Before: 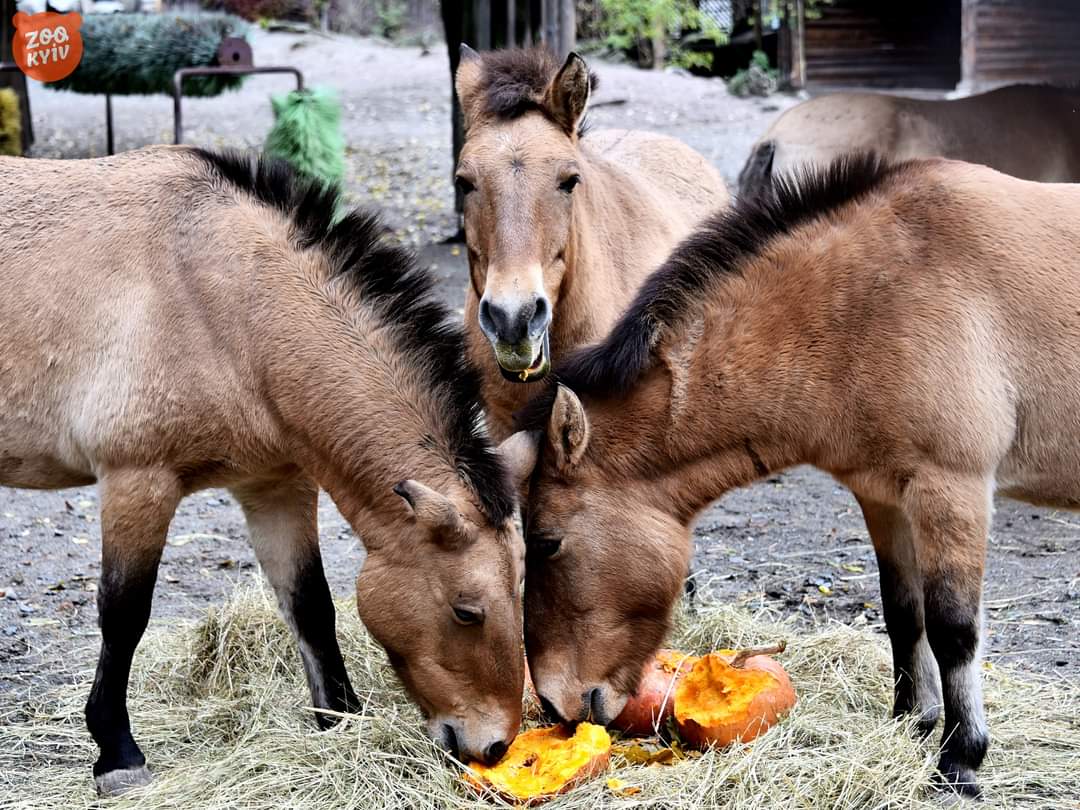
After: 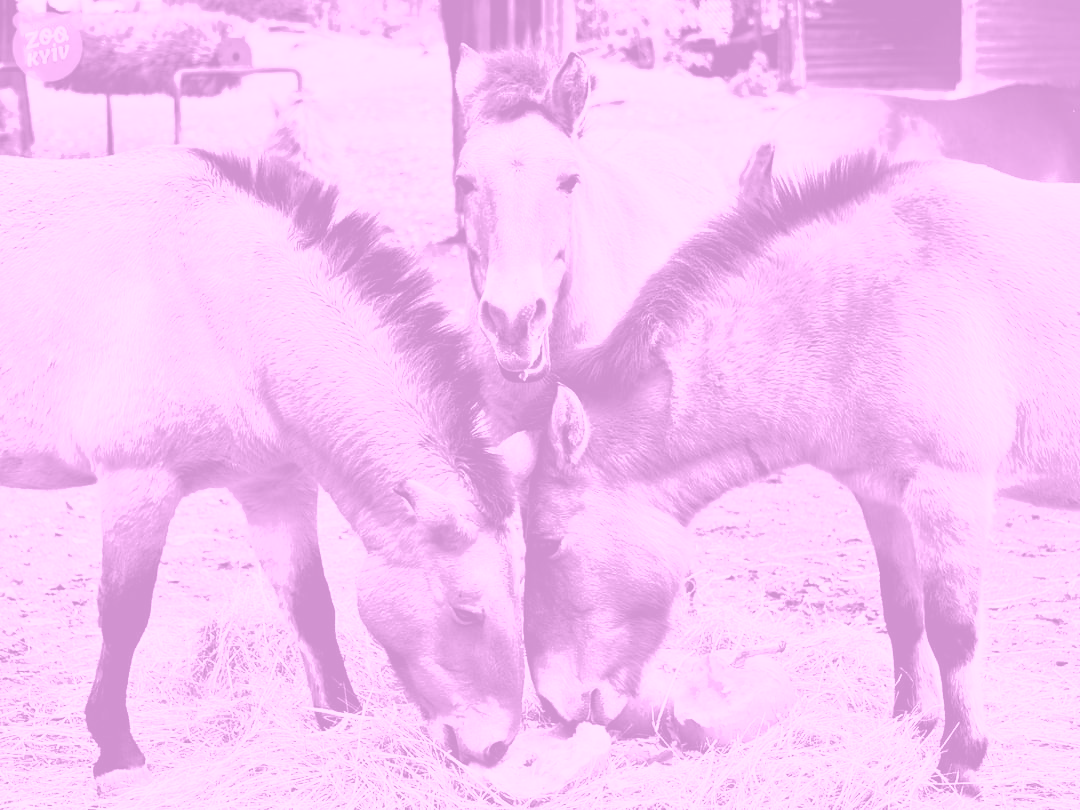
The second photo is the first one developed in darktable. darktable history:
colorize: hue 331.2°, saturation 75%, source mix 30.28%, lightness 70.52%, version 1
white balance: emerald 1
tone curve: curves: ch0 [(0, 0) (0.003, 0.003) (0.011, 0.01) (0.025, 0.023) (0.044, 0.042) (0.069, 0.065) (0.1, 0.094) (0.136, 0.128) (0.177, 0.167) (0.224, 0.211) (0.277, 0.261) (0.335, 0.316) (0.399, 0.376) (0.468, 0.441) (0.543, 0.685) (0.623, 0.741) (0.709, 0.8) (0.801, 0.863) (0.898, 0.929) (1, 1)], preserve colors none
contrast brightness saturation: contrast 0.07, brightness 0.08, saturation 0.18
